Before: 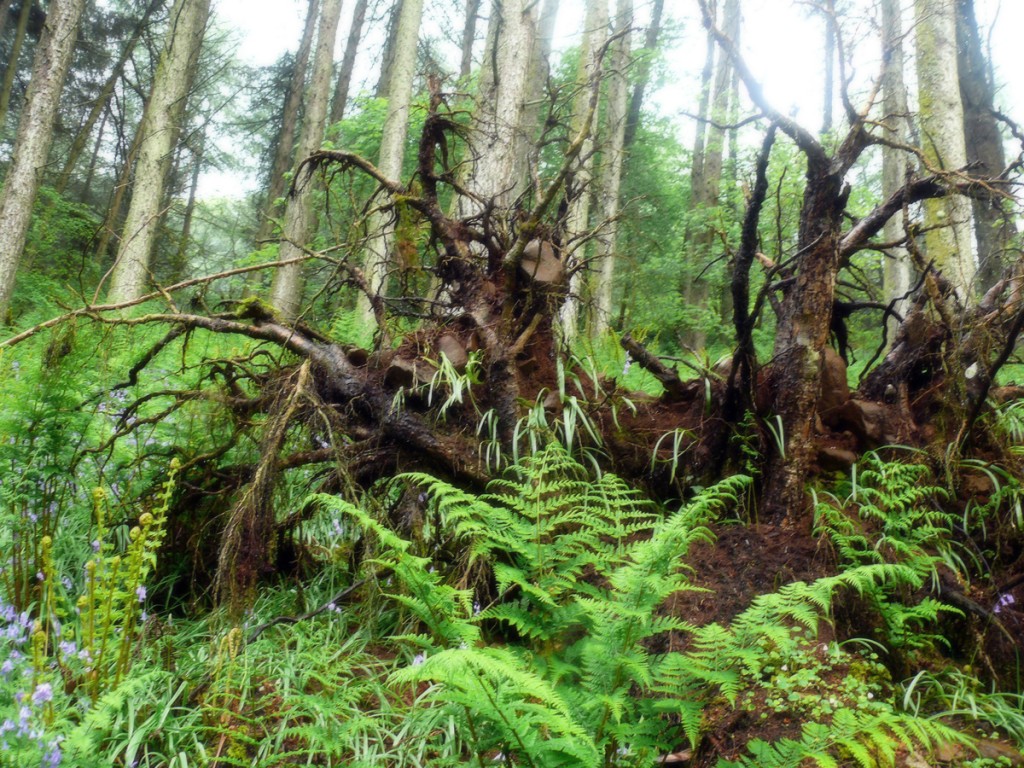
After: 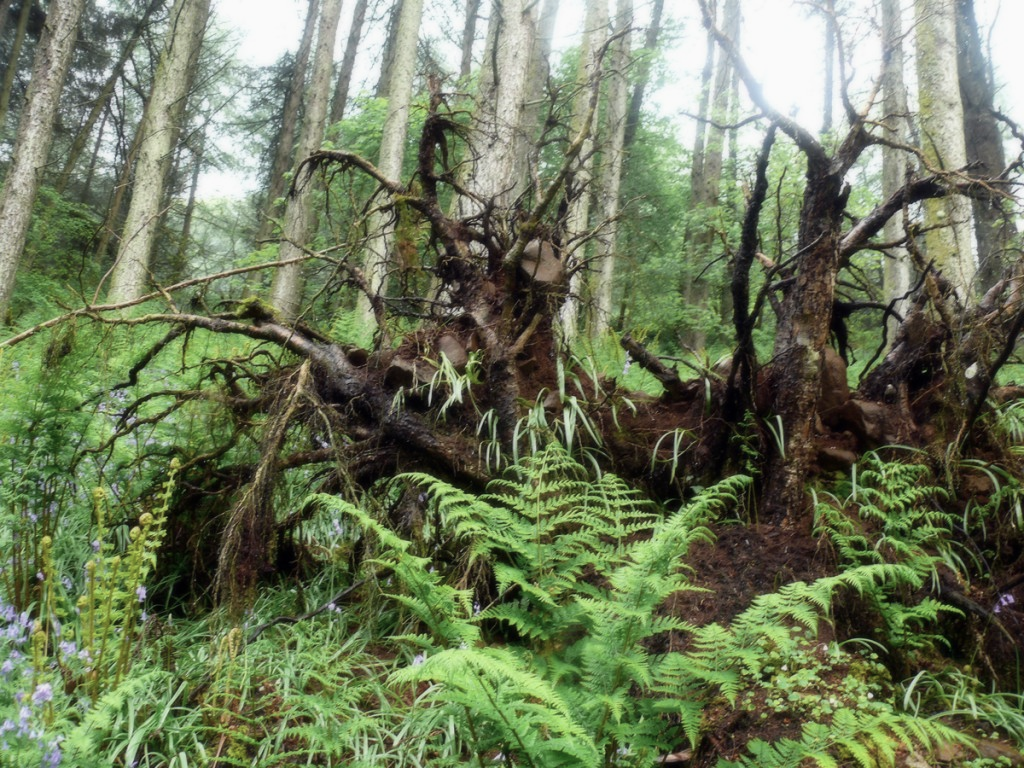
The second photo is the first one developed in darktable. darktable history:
contrast brightness saturation: contrast 0.064, brightness -0.014, saturation -0.238
exposure: exposure -0.071 EV, compensate highlight preservation false
